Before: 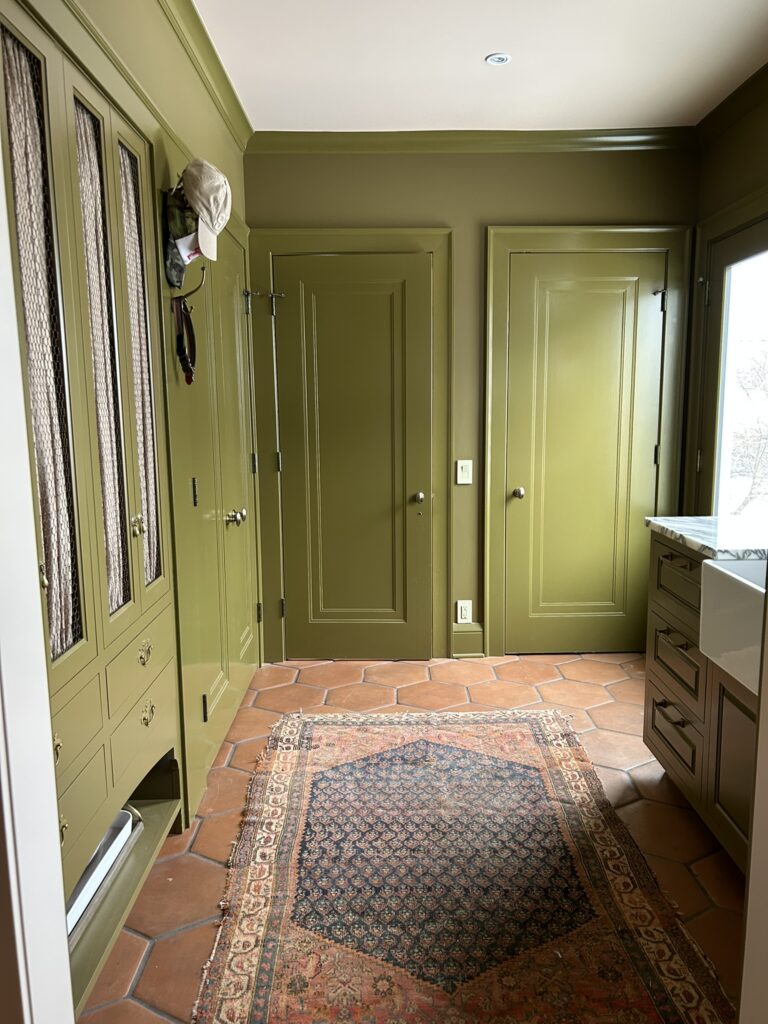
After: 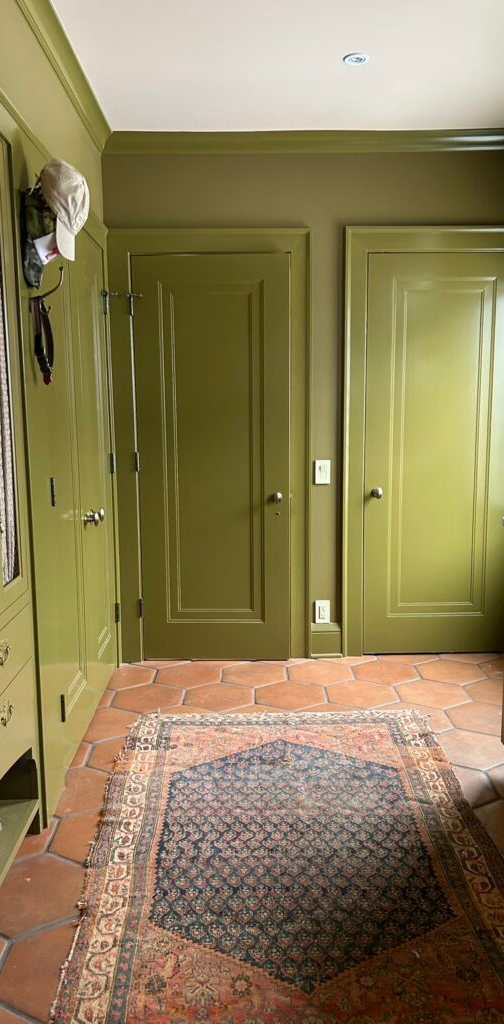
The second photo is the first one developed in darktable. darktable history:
crop and rotate: left 18.586%, right 15.676%
